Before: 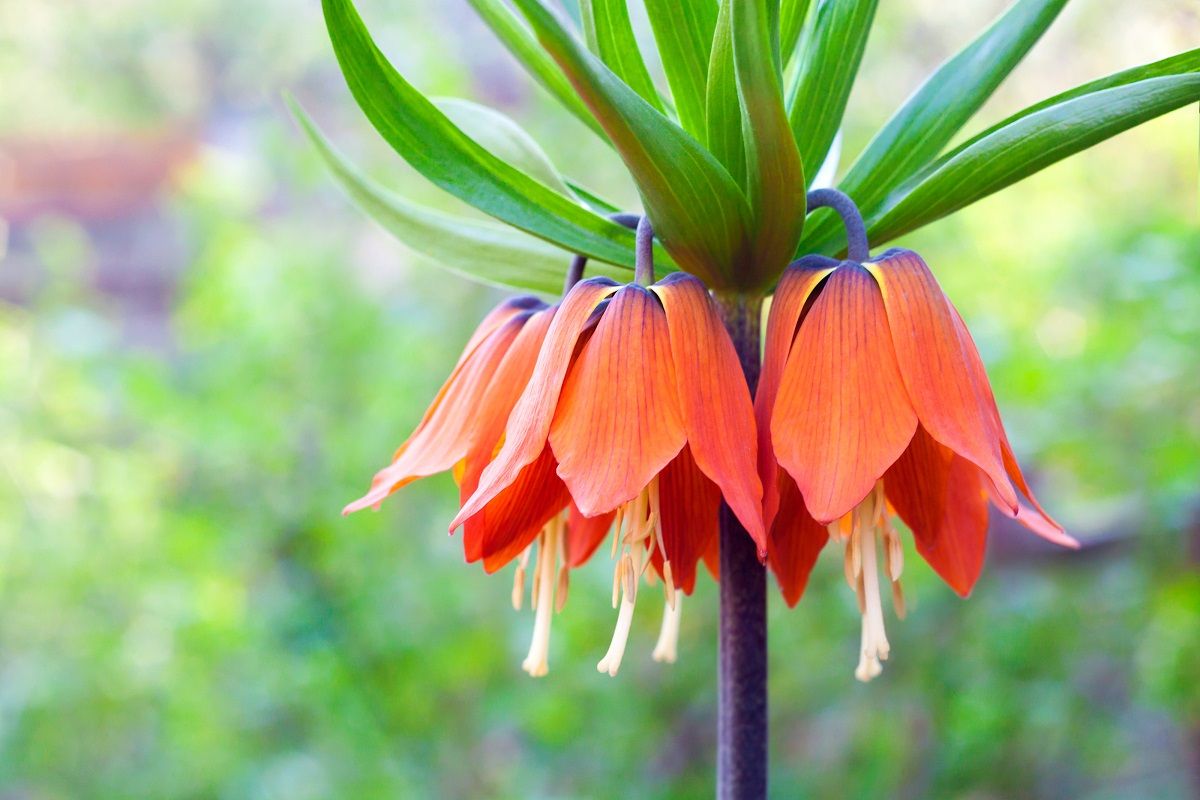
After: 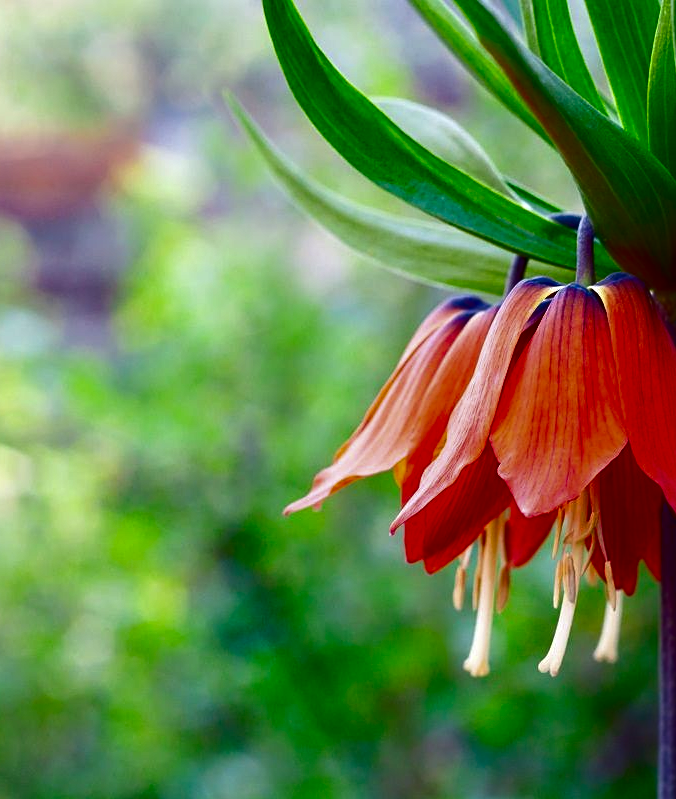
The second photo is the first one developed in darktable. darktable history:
shadows and highlights: shadows -24.8, highlights 48.93, soften with gaussian
sharpen: amount 0.212
contrast brightness saturation: contrast 0.095, brightness -0.609, saturation 0.169
crop: left 4.994%, right 38.672%
